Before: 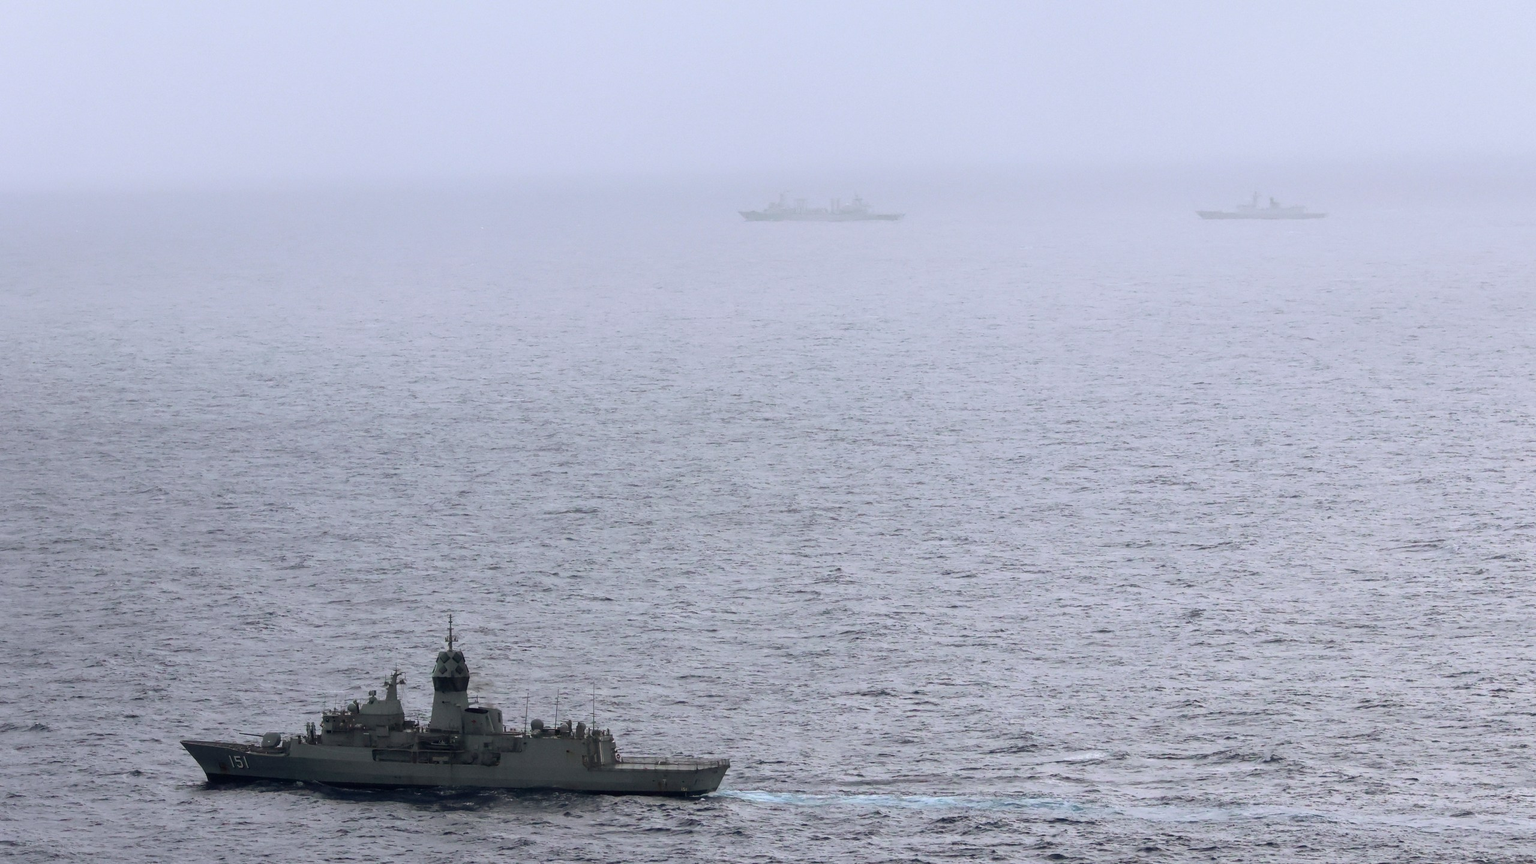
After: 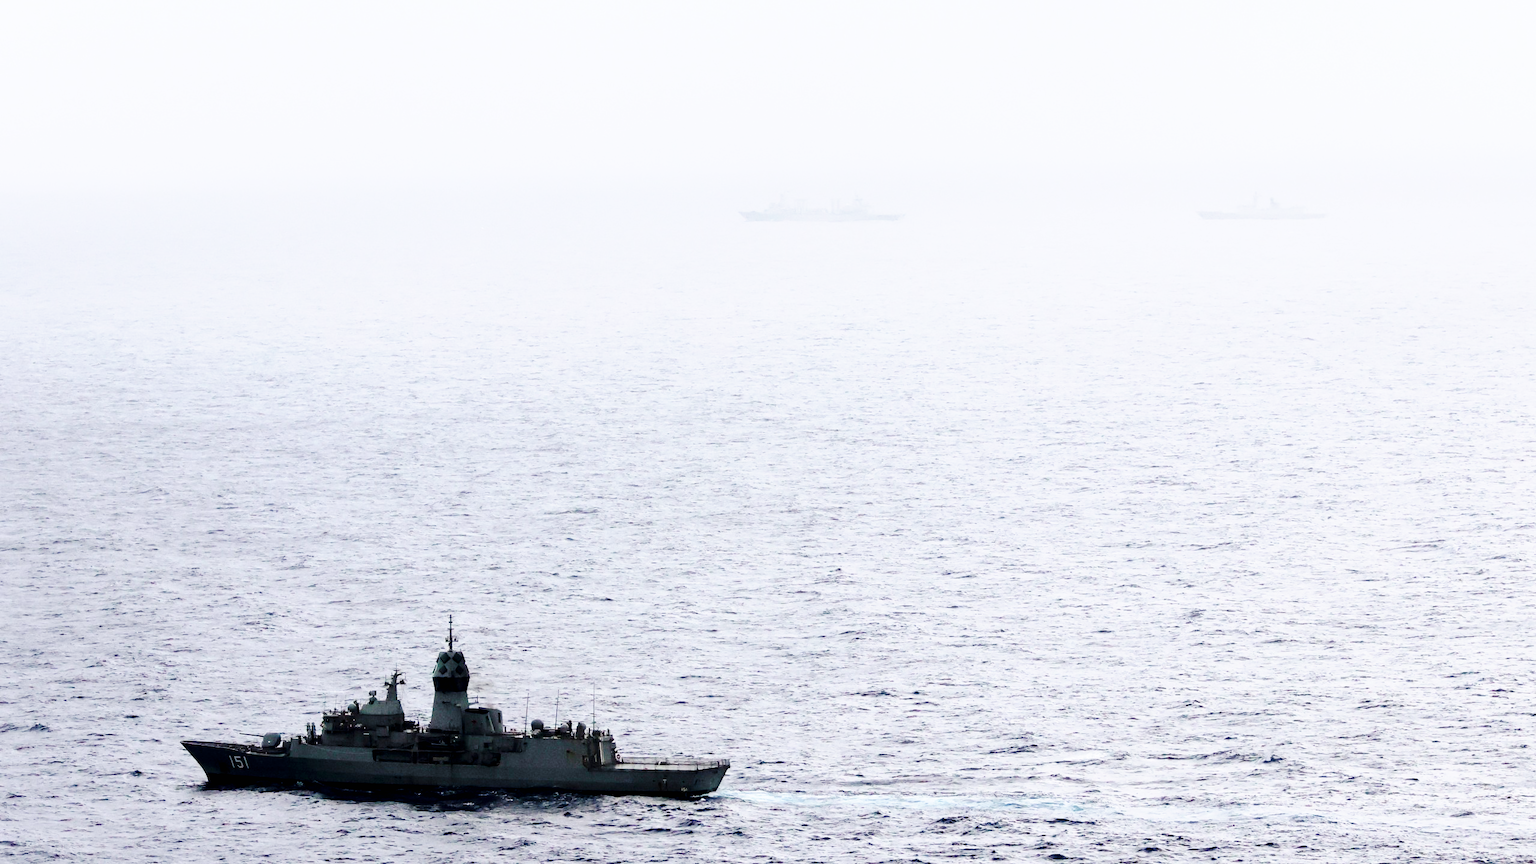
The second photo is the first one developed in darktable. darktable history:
base curve: curves: ch0 [(0, 0) (0.007, 0.004) (0.027, 0.03) (0.046, 0.07) (0.207, 0.54) (0.442, 0.872) (0.673, 0.972) (1, 1)], preserve colors none
tone curve: curves: ch0 [(0, 0) (0.003, 0.002) (0.011, 0.009) (0.025, 0.02) (0.044, 0.034) (0.069, 0.046) (0.1, 0.062) (0.136, 0.083) (0.177, 0.119) (0.224, 0.162) (0.277, 0.216) (0.335, 0.282) (0.399, 0.365) (0.468, 0.457) (0.543, 0.541) (0.623, 0.624) (0.709, 0.713) (0.801, 0.797) (0.898, 0.889) (1, 1)], preserve colors none
exposure: black level correction 0.012, compensate highlight preservation false
